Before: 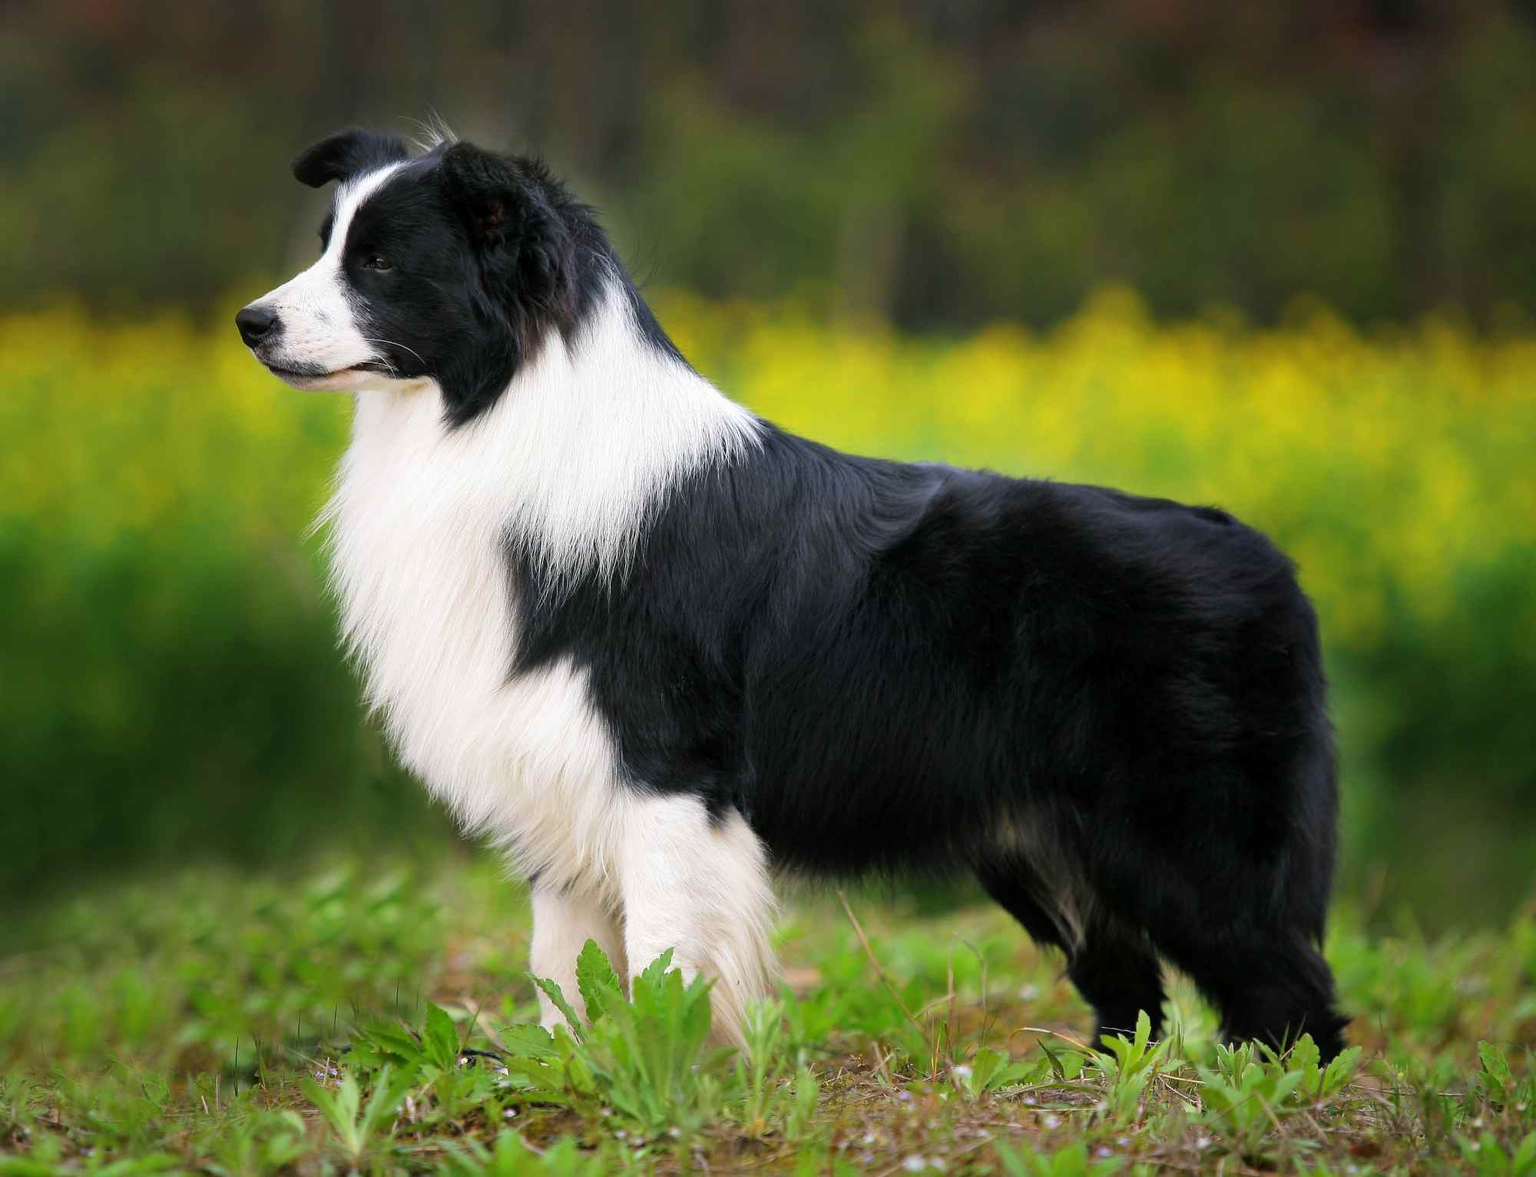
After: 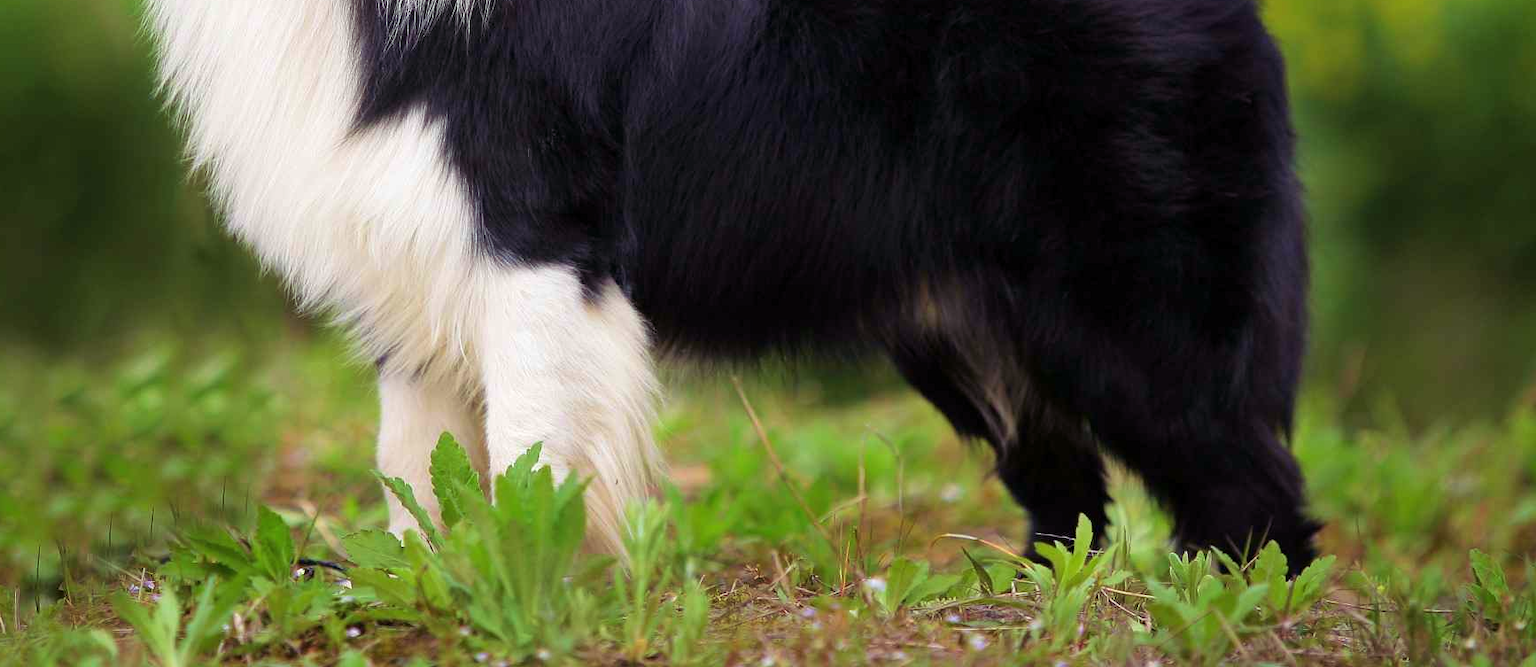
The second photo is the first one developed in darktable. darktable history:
color balance rgb: shadows lift › luminance 0.622%, shadows lift › chroma 7%, shadows lift › hue 302.6°, perceptual saturation grading › global saturation 0.105%
shadows and highlights: radius 331.82, shadows 53.79, highlights -99.24, compress 94.62%, soften with gaussian
crop and rotate: left 13.289%, top 47.98%, bottom 2.796%
velvia: on, module defaults
